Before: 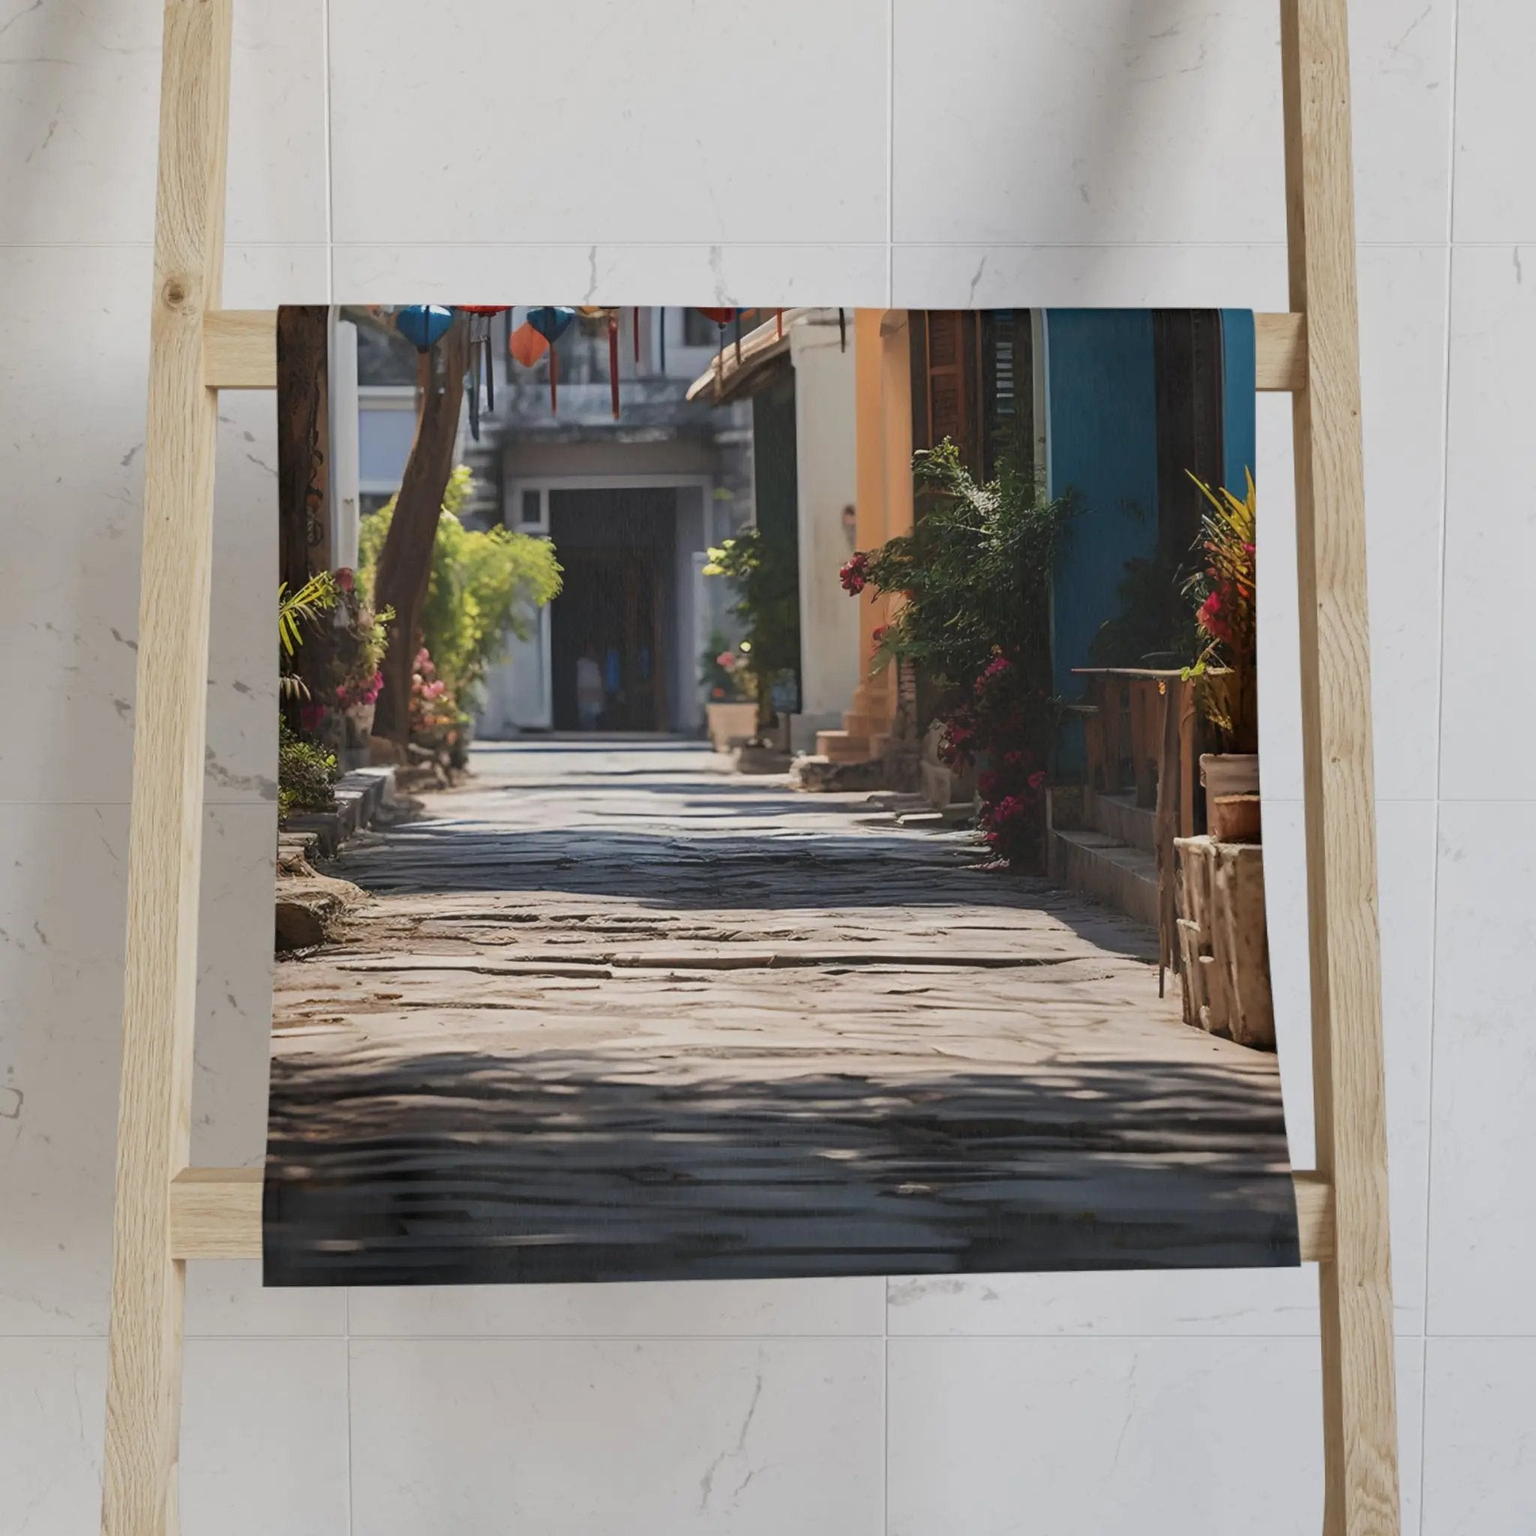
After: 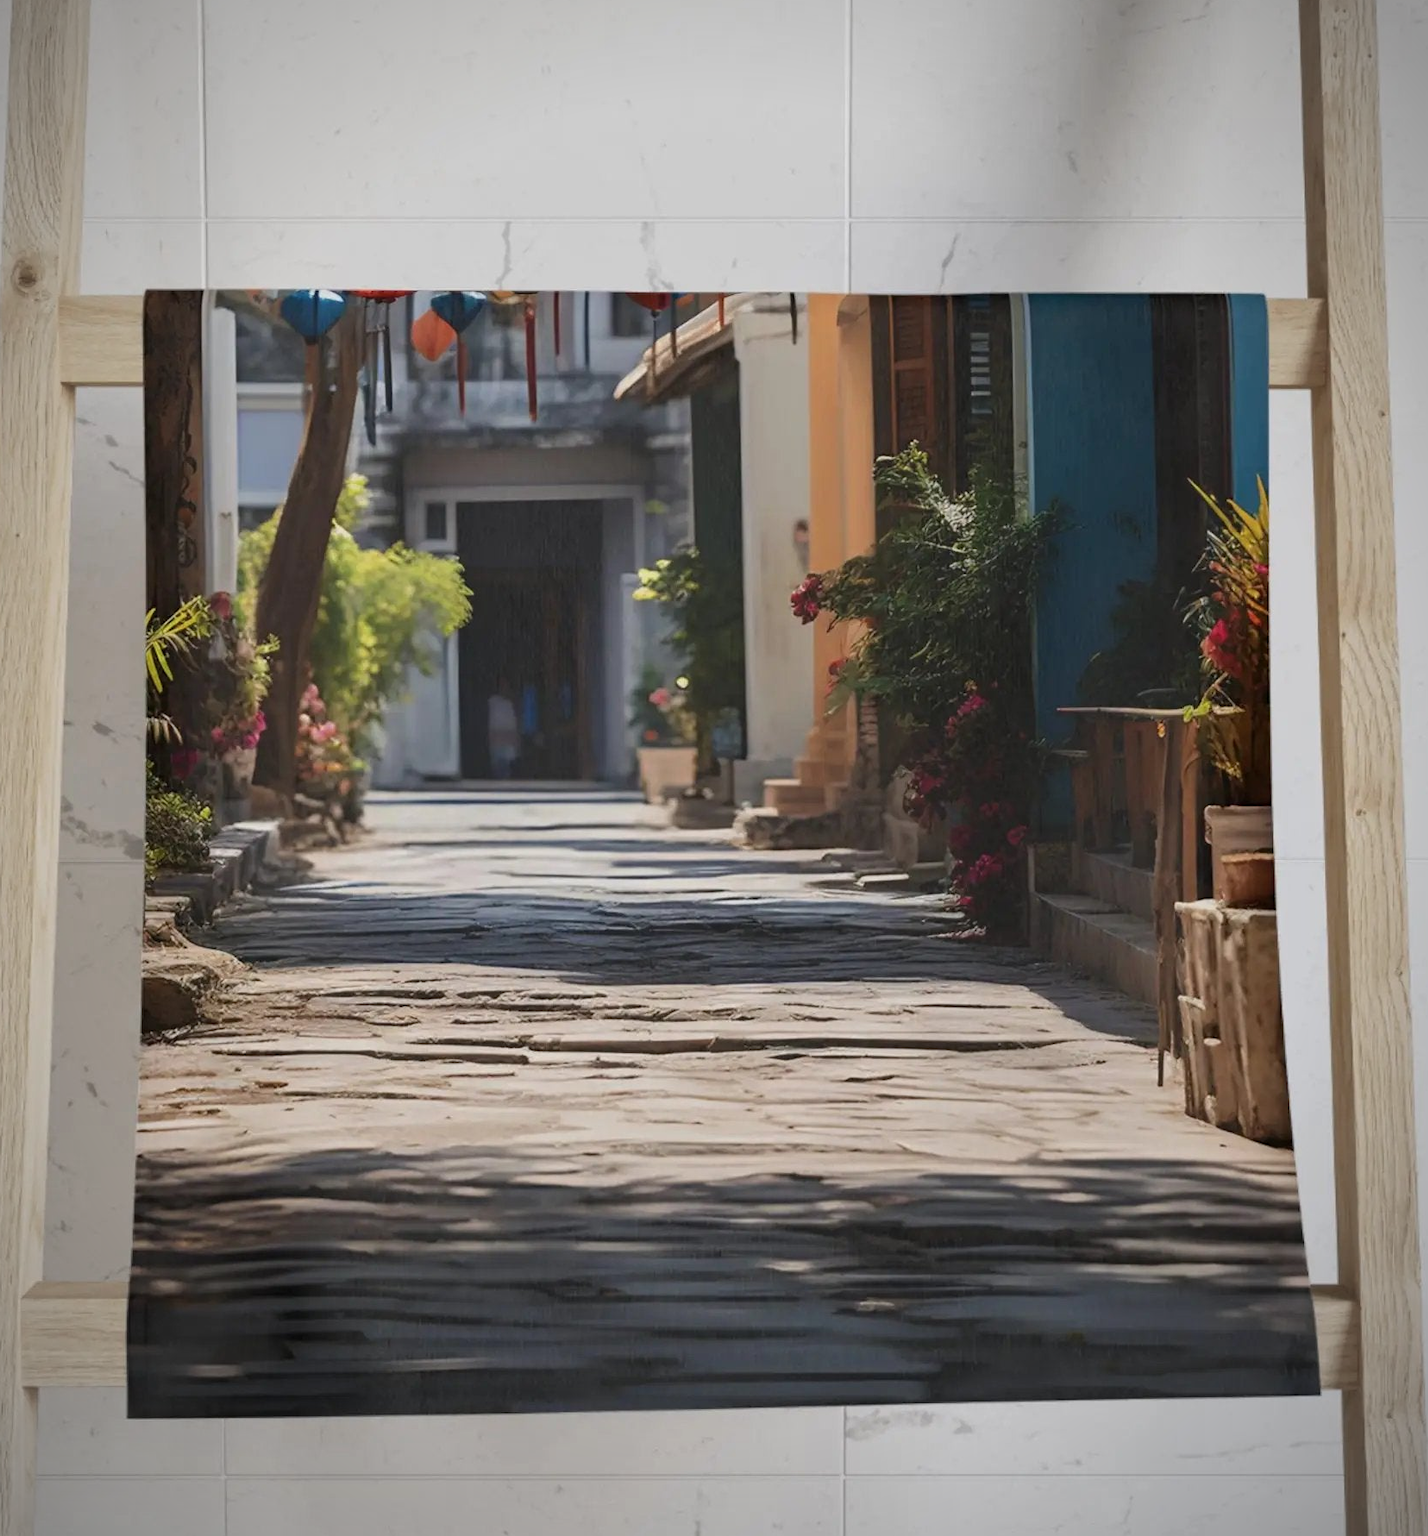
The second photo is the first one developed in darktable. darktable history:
crop: left 9.929%, top 3.475%, right 9.188%, bottom 9.529%
vignetting: fall-off start 87%, automatic ratio true
